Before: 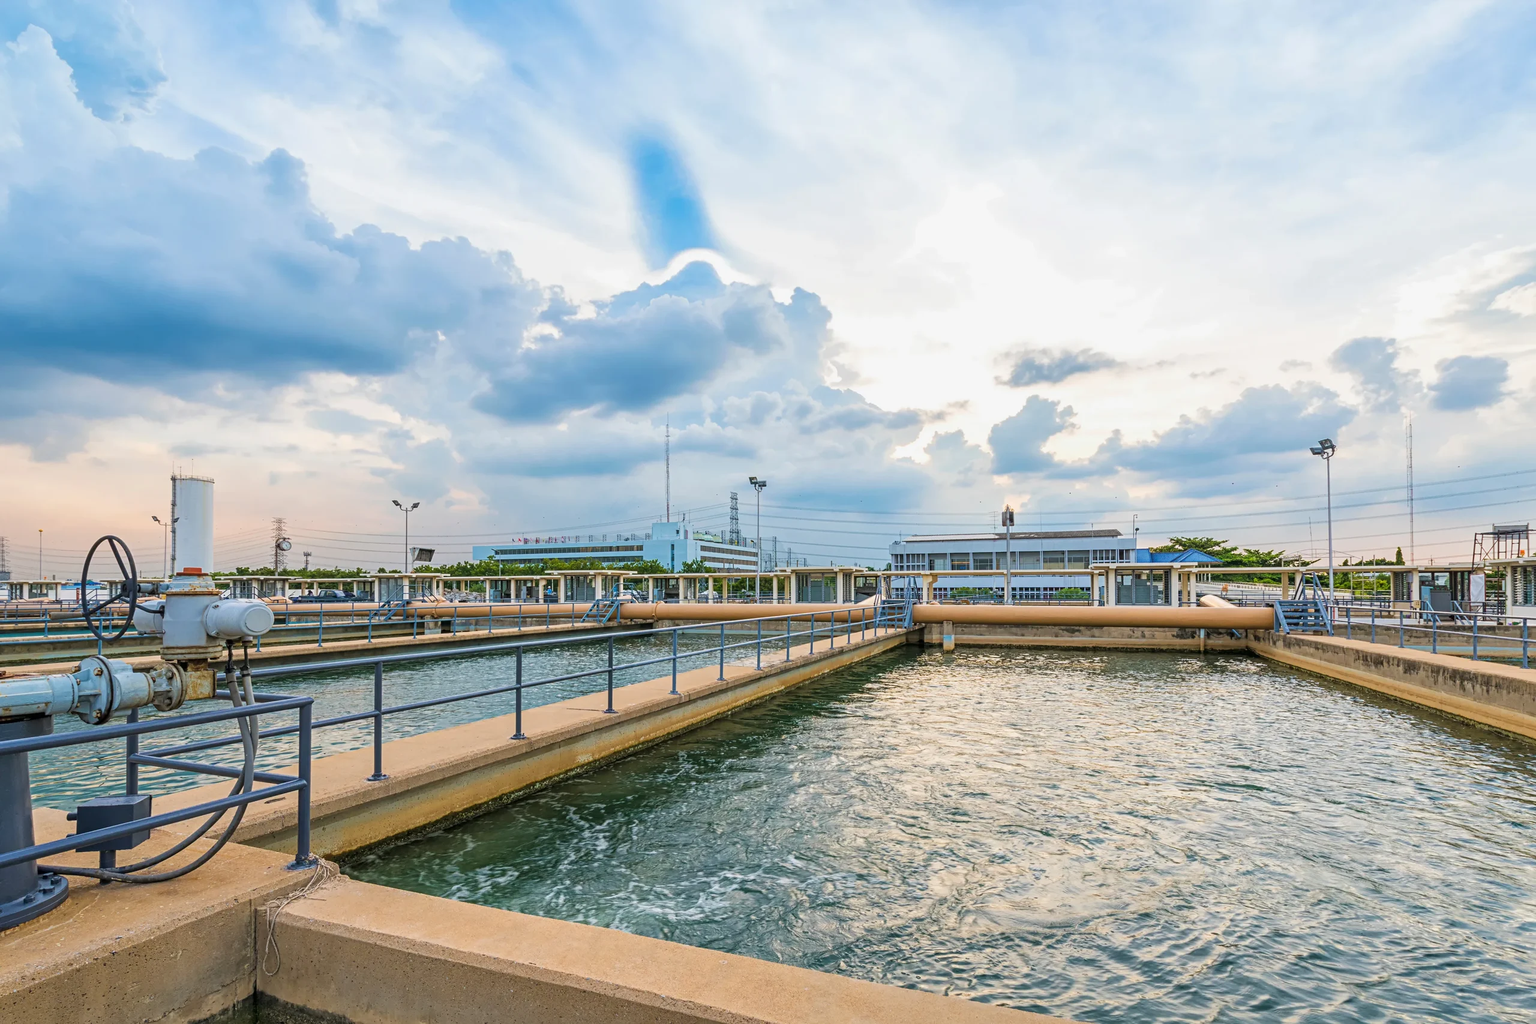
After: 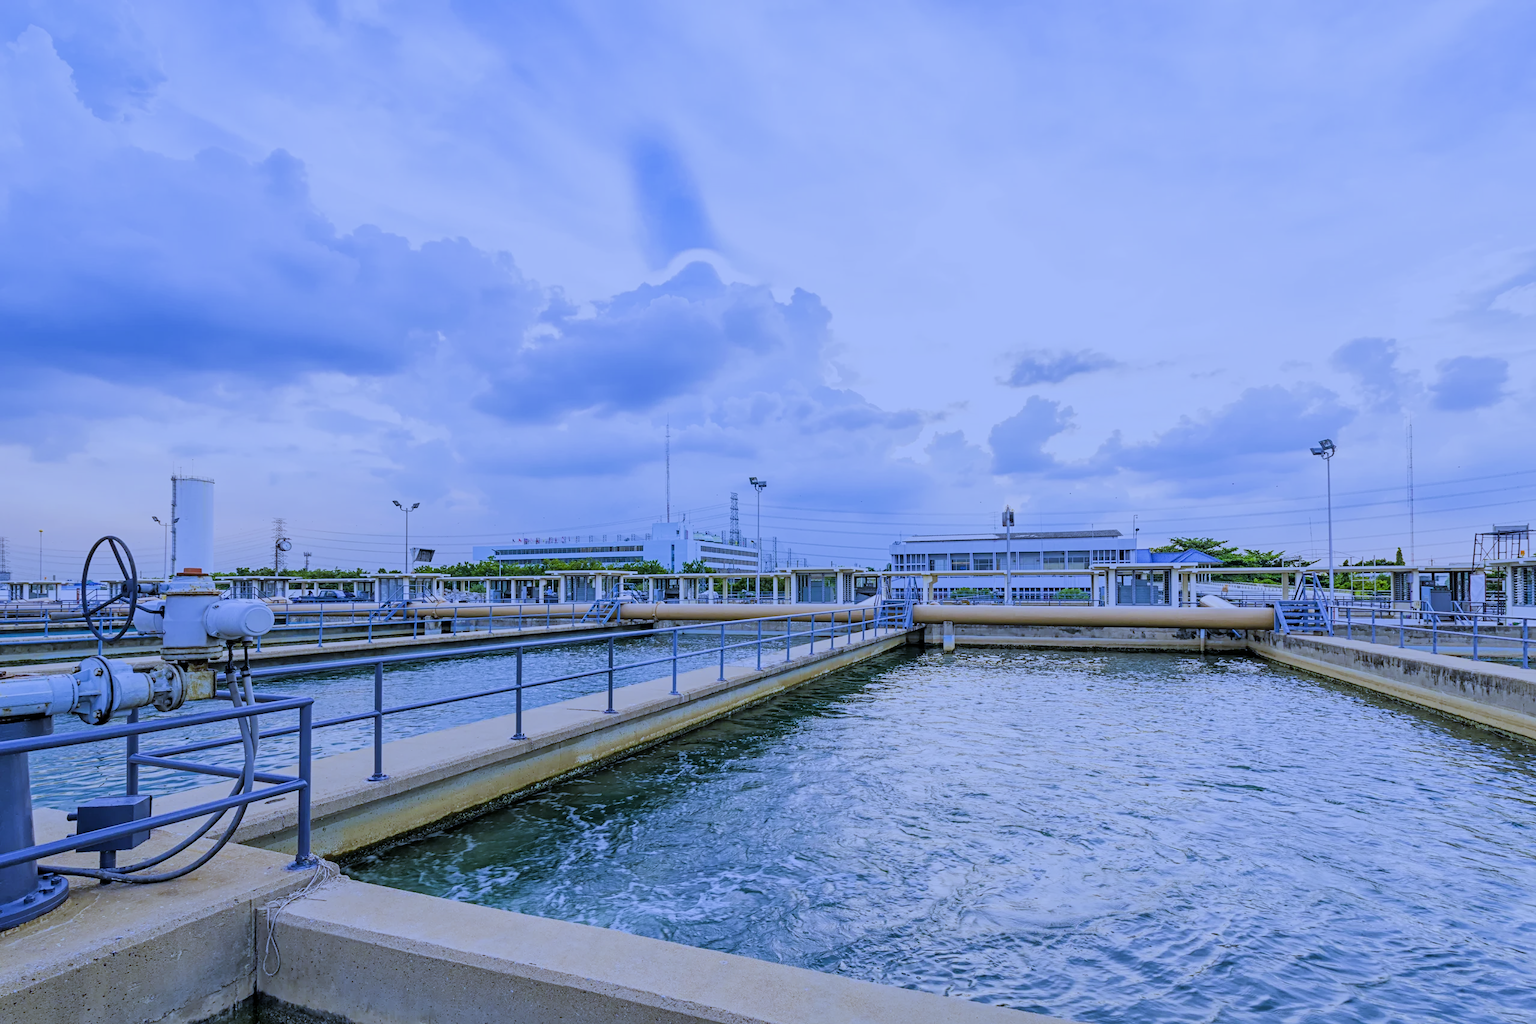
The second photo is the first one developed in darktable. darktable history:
white balance: red 0.766, blue 1.537
filmic rgb: black relative exposure -7.65 EV, white relative exposure 4.56 EV, hardness 3.61
exposure: compensate highlight preservation false
